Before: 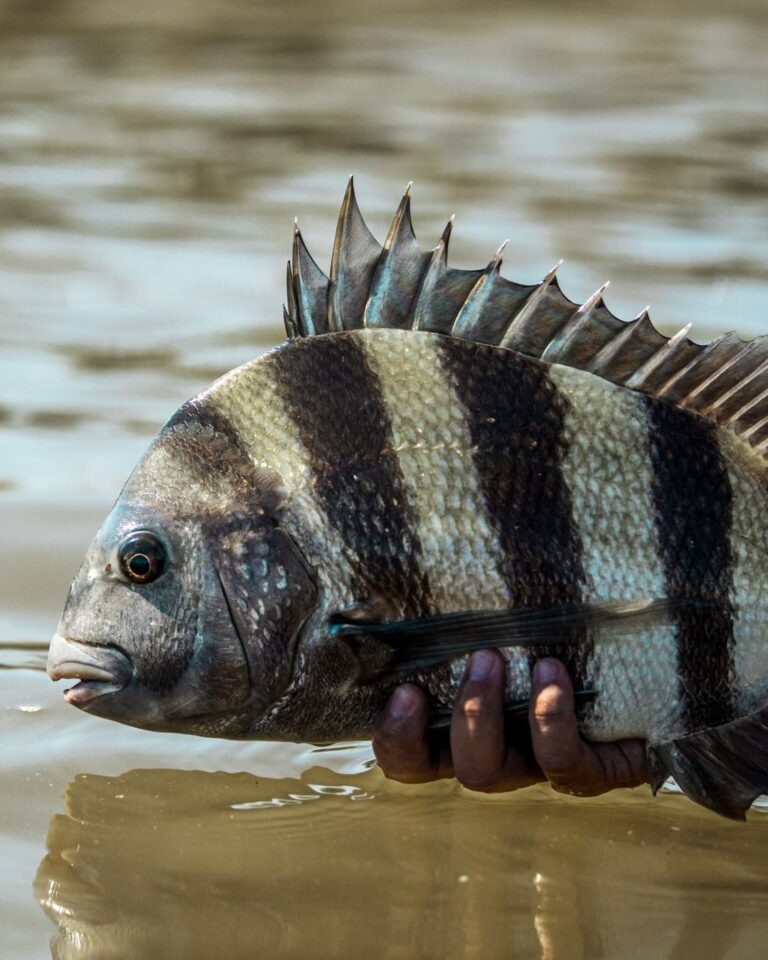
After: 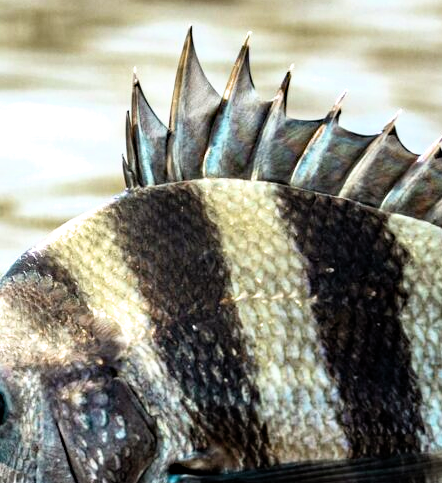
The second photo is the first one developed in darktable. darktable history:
exposure: black level correction 0, exposure 1.001 EV, compensate highlight preservation false
filmic rgb: black relative exposure -11.96 EV, white relative exposure 2.82 EV, target black luminance 0%, hardness 8.12, latitude 71.16%, contrast 1.138, highlights saturation mix 11.09%, shadows ↔ highlights balance -0.39%
haze removal: compatibility mode true, adaptive false
crop: left 21.001%, top 15.669%, right 21.426%, bottom 33.987%
